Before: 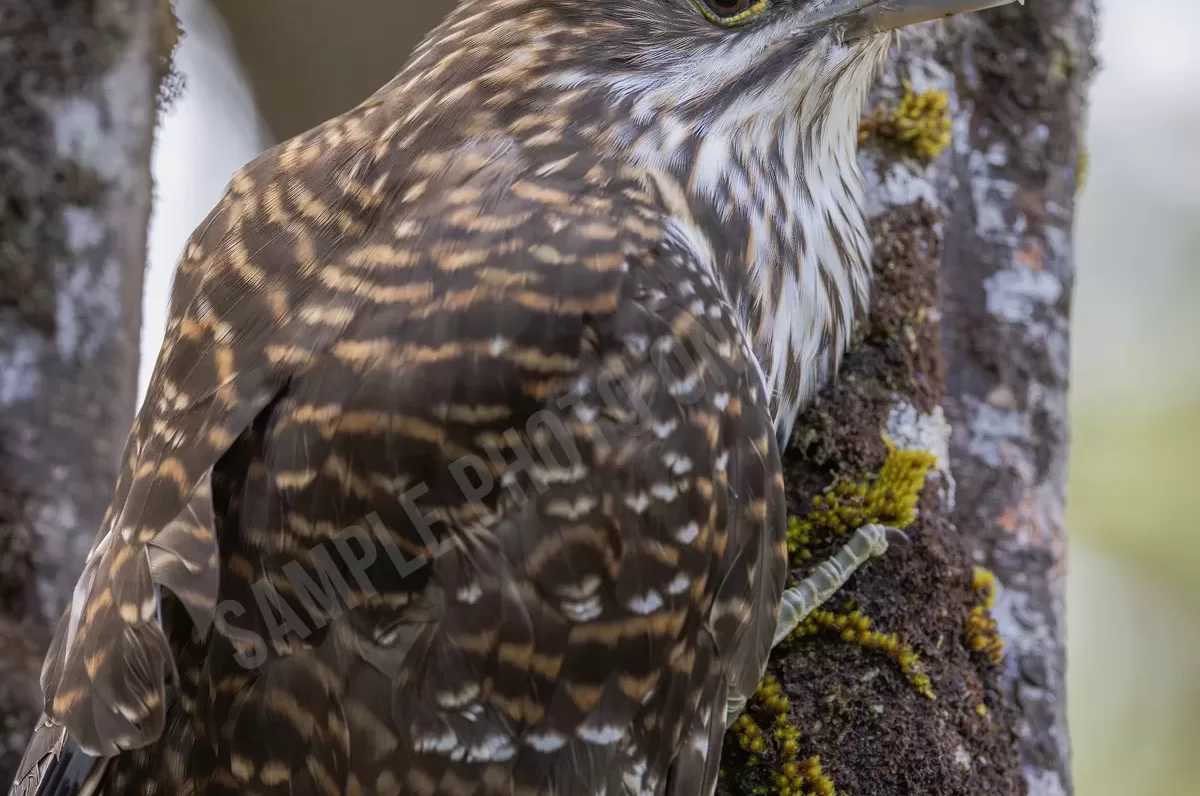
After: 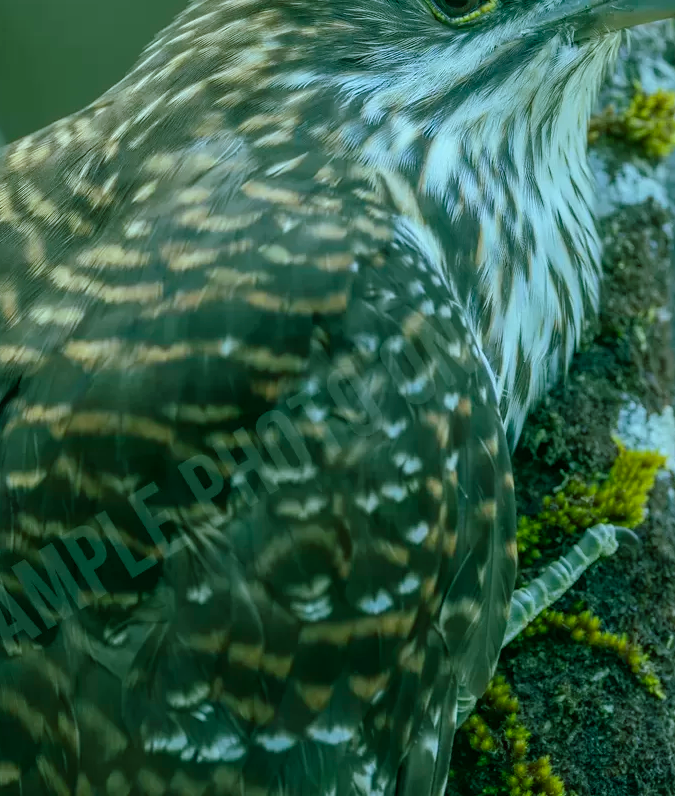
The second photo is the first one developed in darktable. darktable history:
crop and rotate: left 22.516%, right 21.234%
color balance rgb: shadows lift › chroma 11.71%, shadows lift › hue 133.46°, power › chroma 2.15%, power › hue 166.83°, highlights gain › chroma 4%, highlights gain › hue 200.2°, perceptual saturation grading › global saturation 18.05%
white balance: emerald 1
